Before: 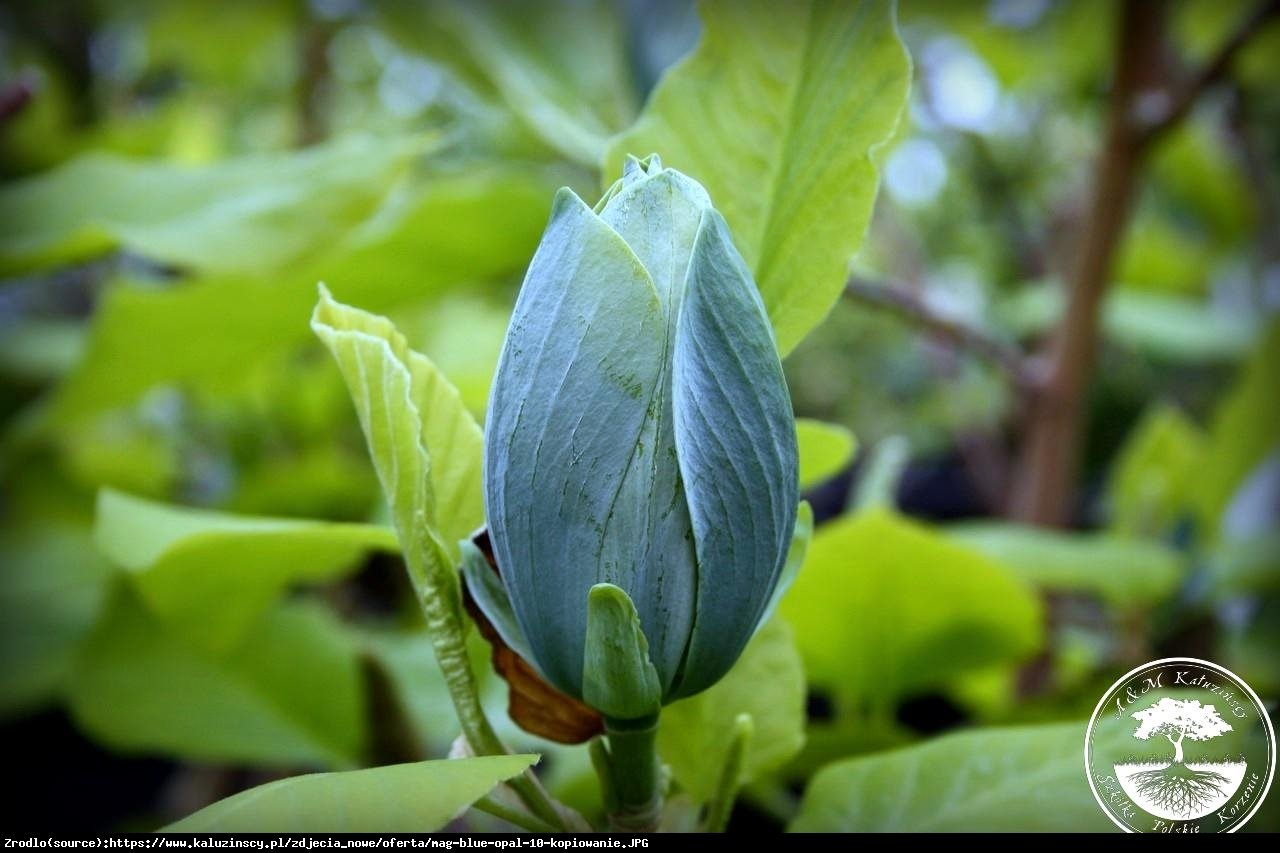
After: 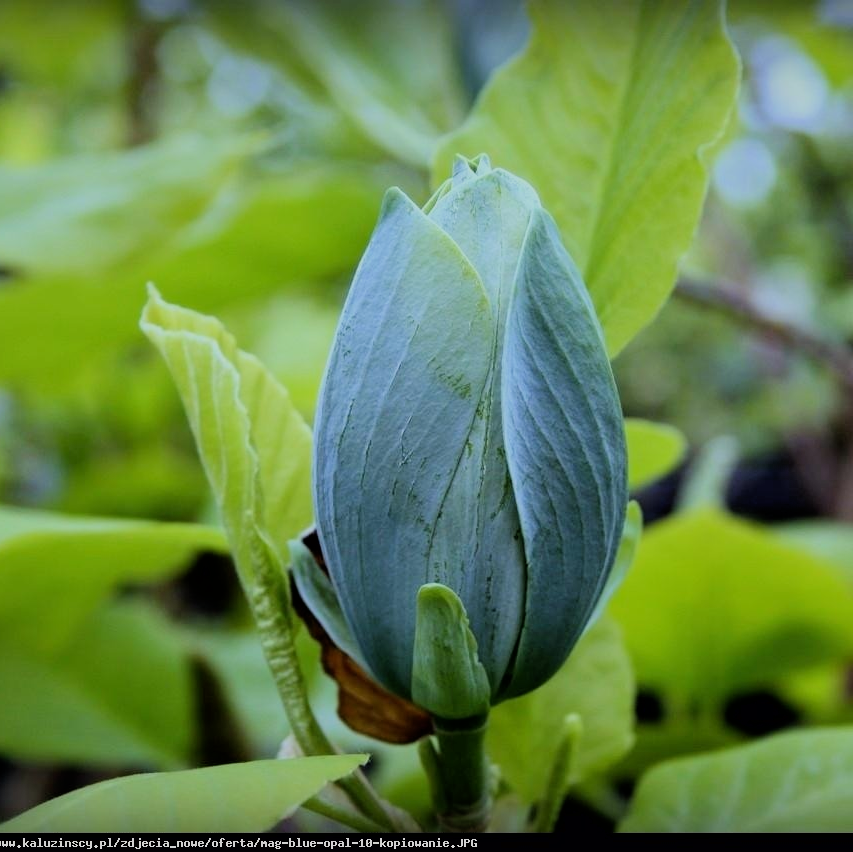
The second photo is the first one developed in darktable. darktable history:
filmic rgb: black relative exposure -7.48 EV, white relative exposure 4.83 EV, hardness 3.4, color science v6 (2022)
crop and rotate: left 13.409%, right 19.924%
